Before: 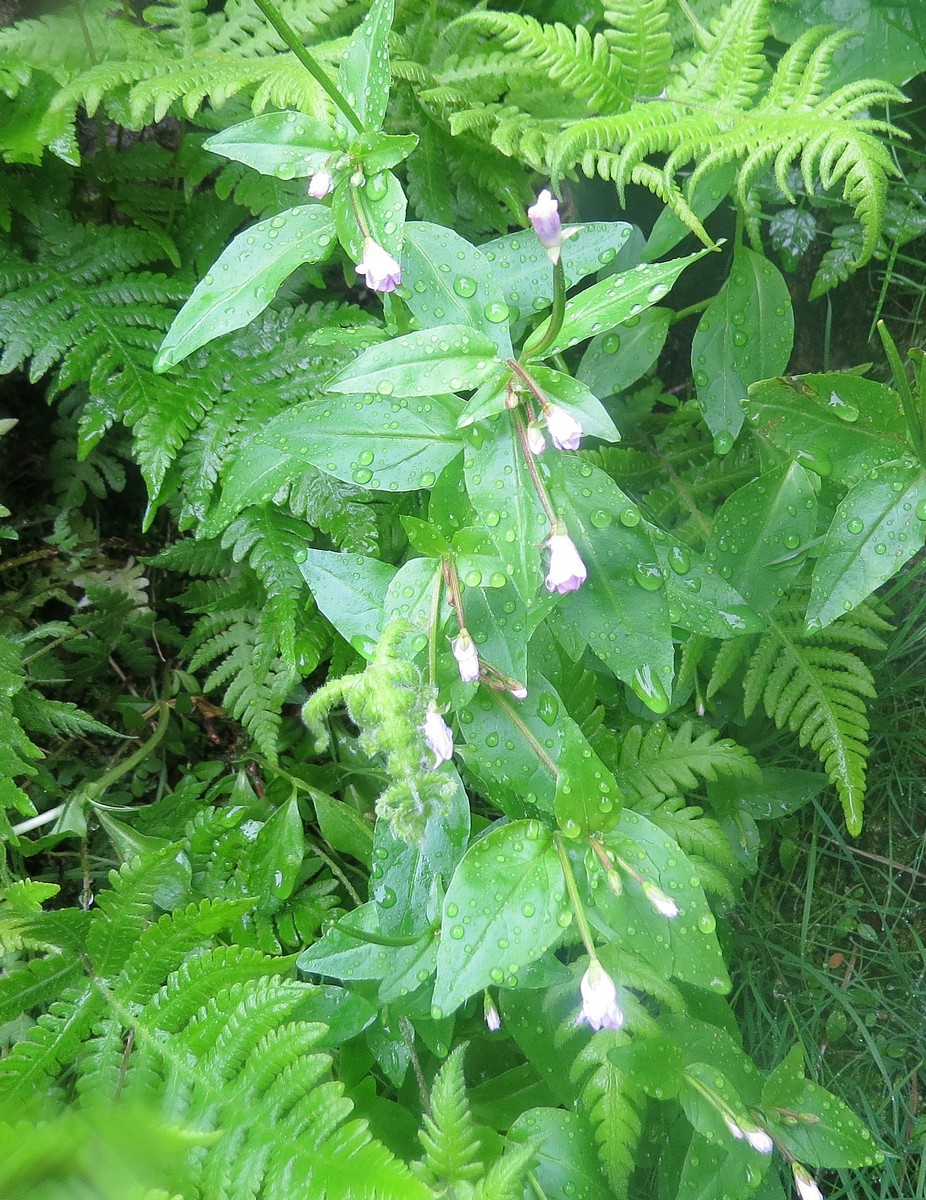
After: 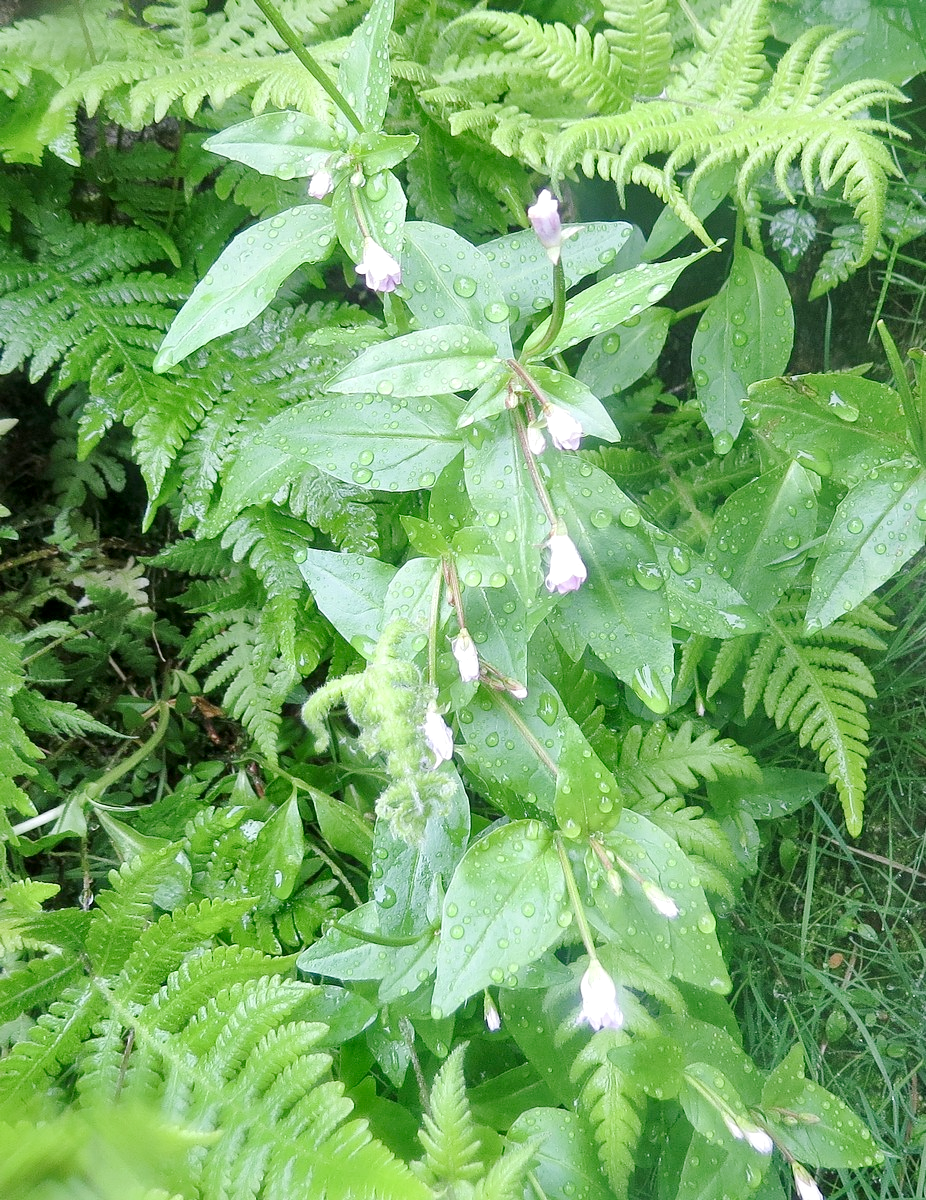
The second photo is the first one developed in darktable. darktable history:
base curve: curves: ch0 [(0, 0) (0.158, 0.273) (0.879, 0.895) (1, 1)], preserve colors none
local contrast: mode bilateral grid, contrast 20, coarseness 50, detail 159%, midtone range 0.2
exposure: exposure -0.072 EV, compensate highlight preservation false
